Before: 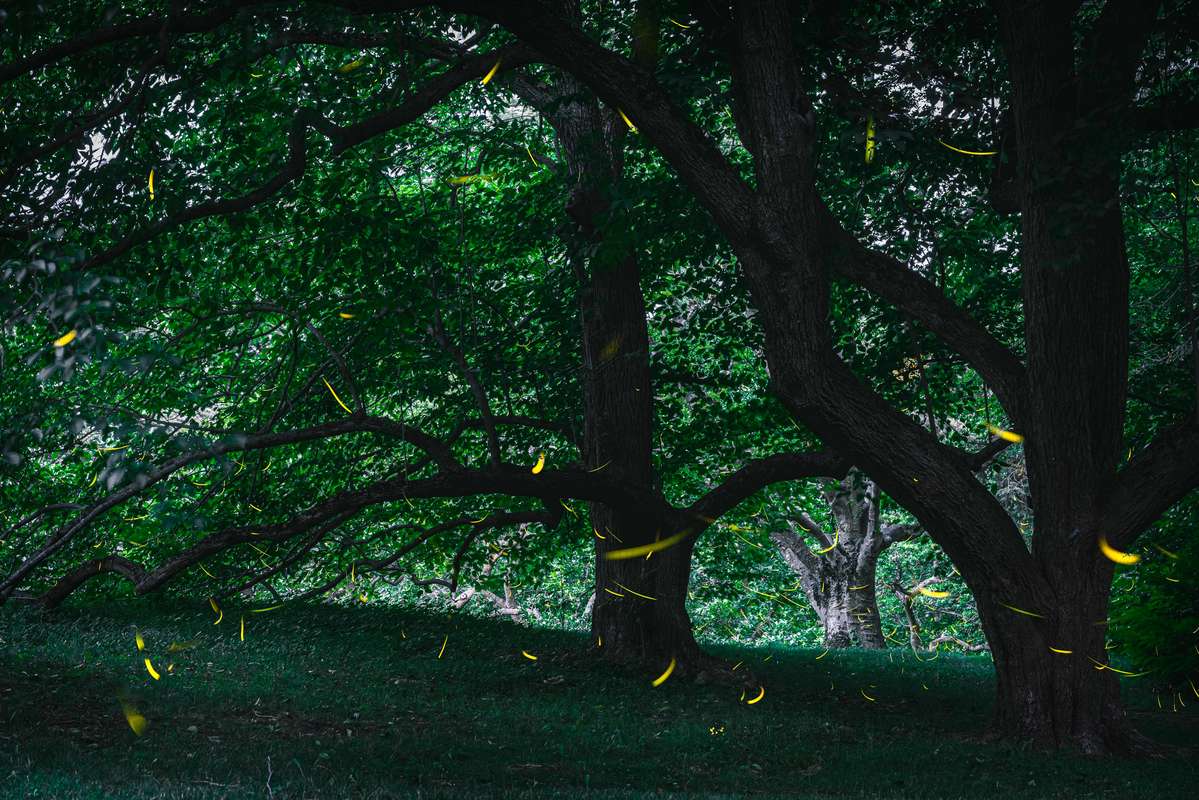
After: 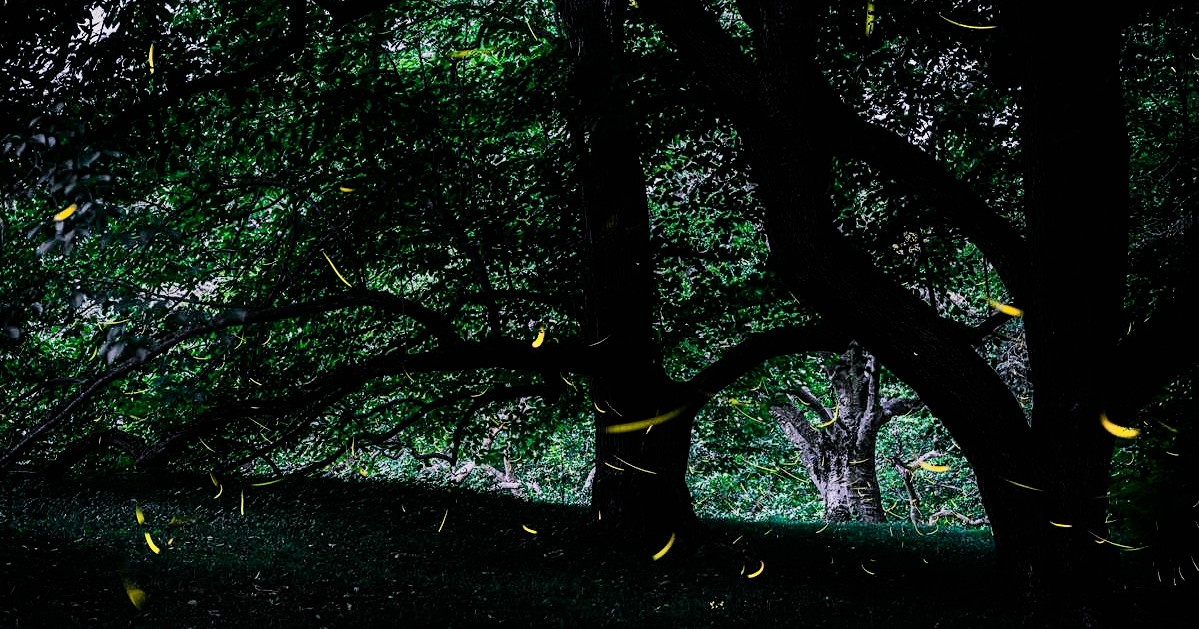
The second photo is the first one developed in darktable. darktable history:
filmic rgb: black relative exposure -5 EV, white relative exposure 3.5 EV, hardness 3.19, contrast 1.5, highlights saturation mix -50%
sharpen: amount 0.2
crop and rotate: top 15.774%, bottom 5.506%
contrast equalizer: y [[0.5, 0.486, 0.447, 0.446, 0.489, 0.5], [0.5 ×6], [0.5 ×6], [0 ×6], [0 ×6]]
white balance: red 1.05, blue 1.072
levels: levels [0, 0.478, 1]
color balance: output saturation 98.5%
